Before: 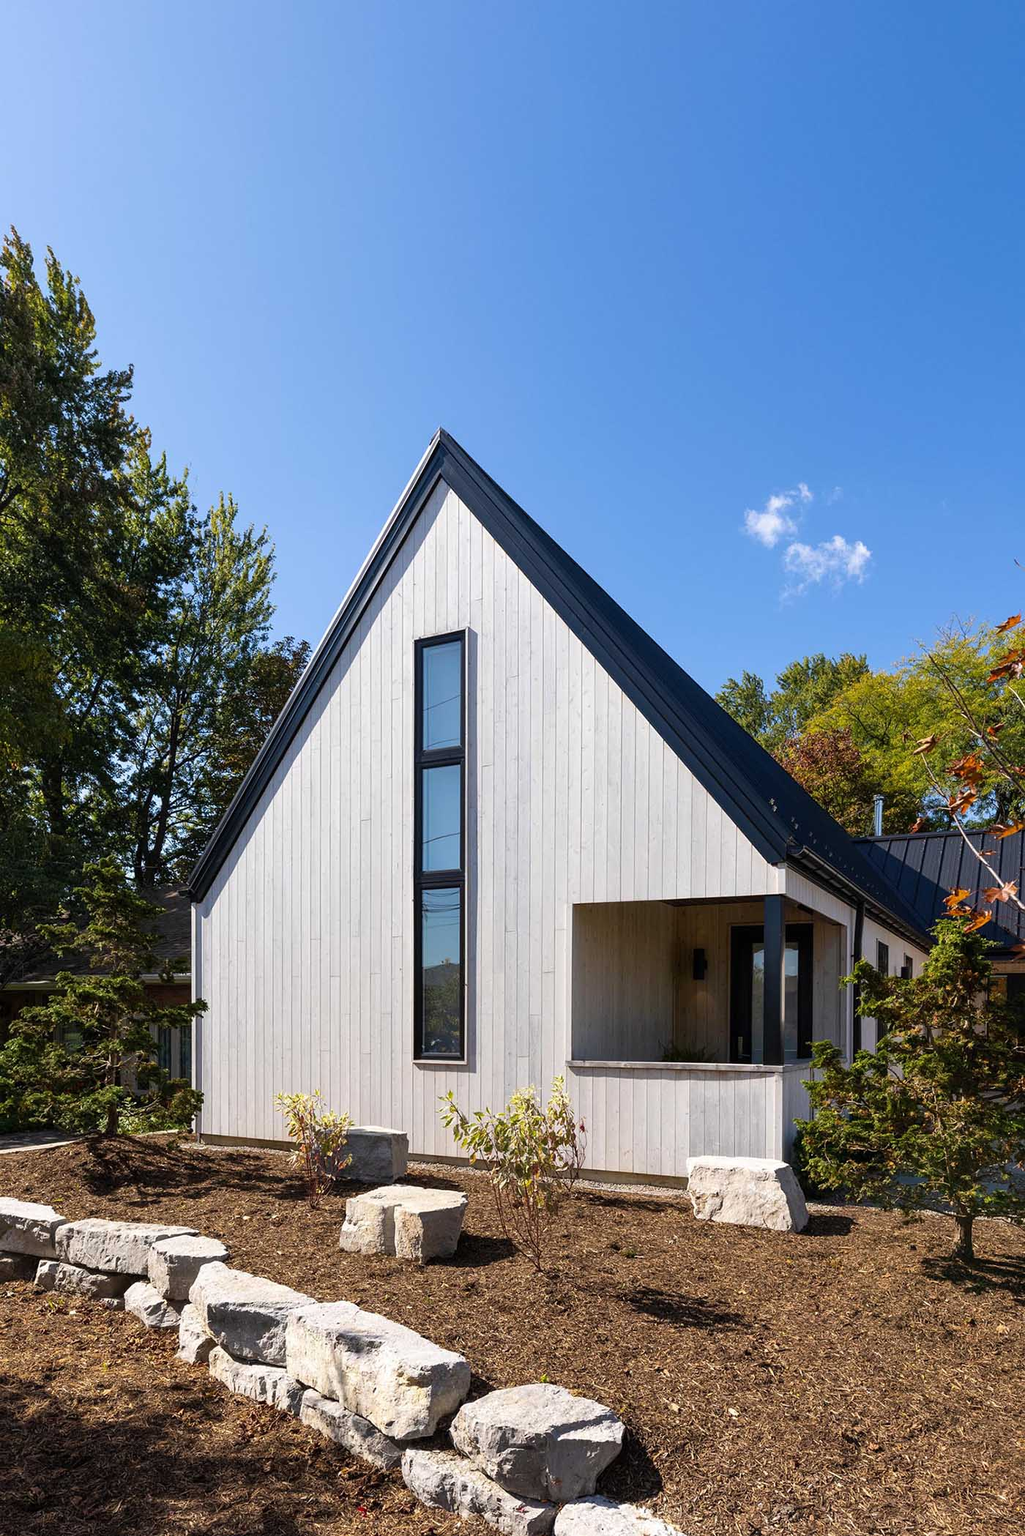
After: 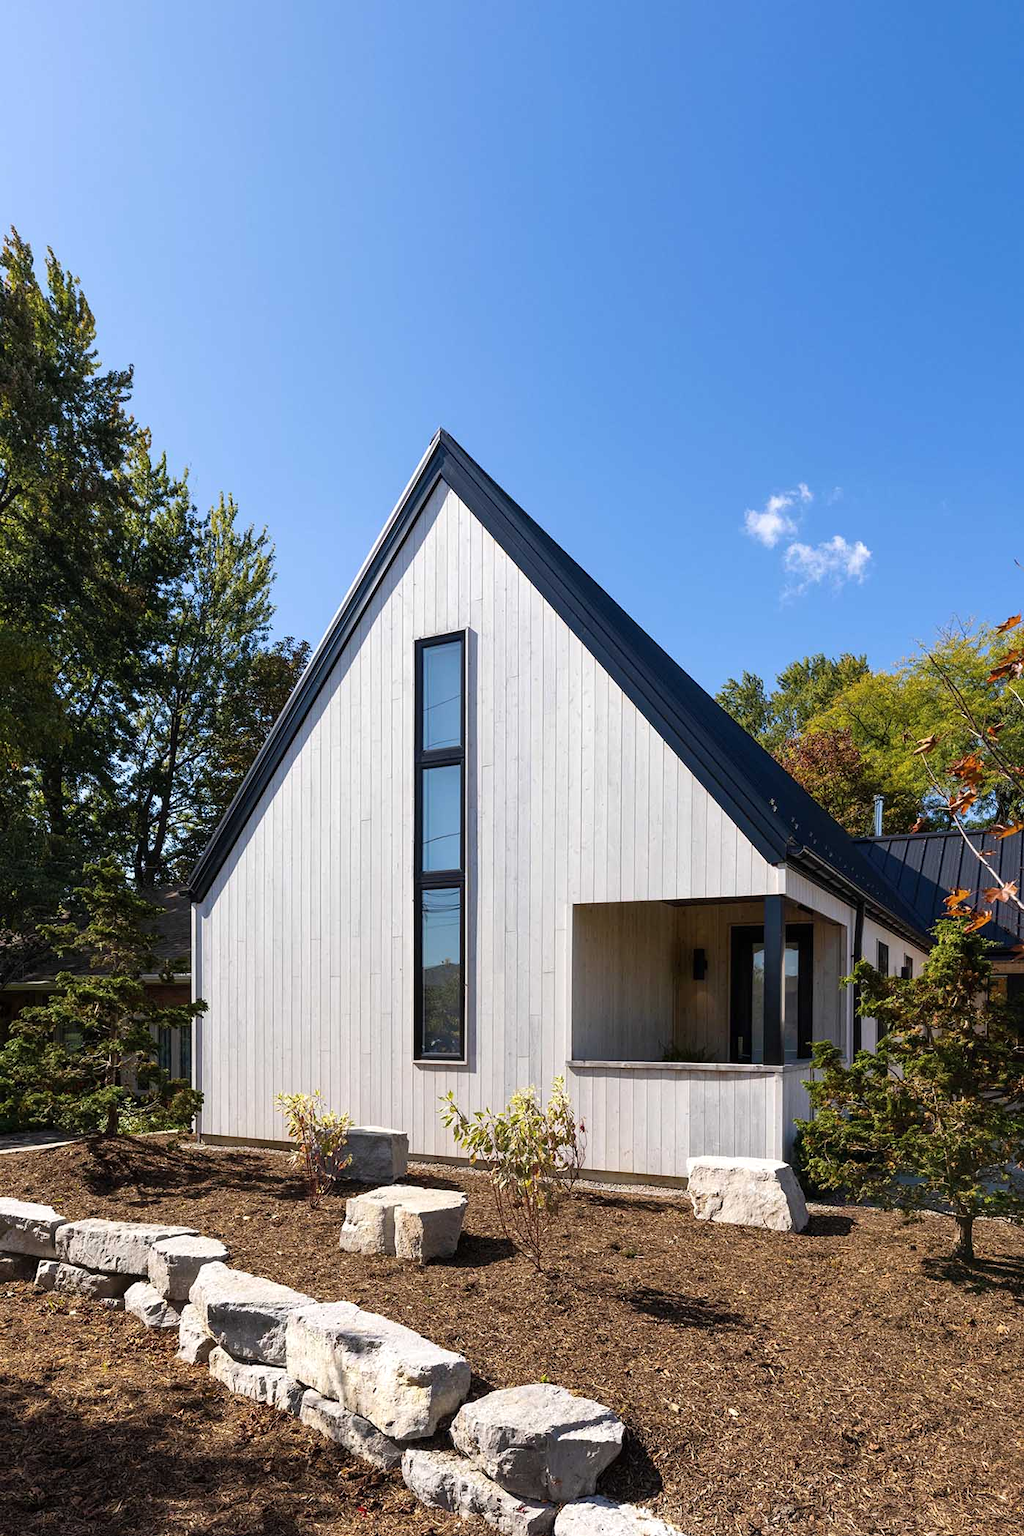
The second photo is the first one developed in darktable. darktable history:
color zones: curves: ch0 [(0.25, 0.5) (0.428, 0.473) (0.75, 0.5)]; ch1 [(0.243, 0.479) (0.398, 0.452) (0.75, 0.5)]
exposure: exposure 0.074 EV, compensate highlight preservation false
